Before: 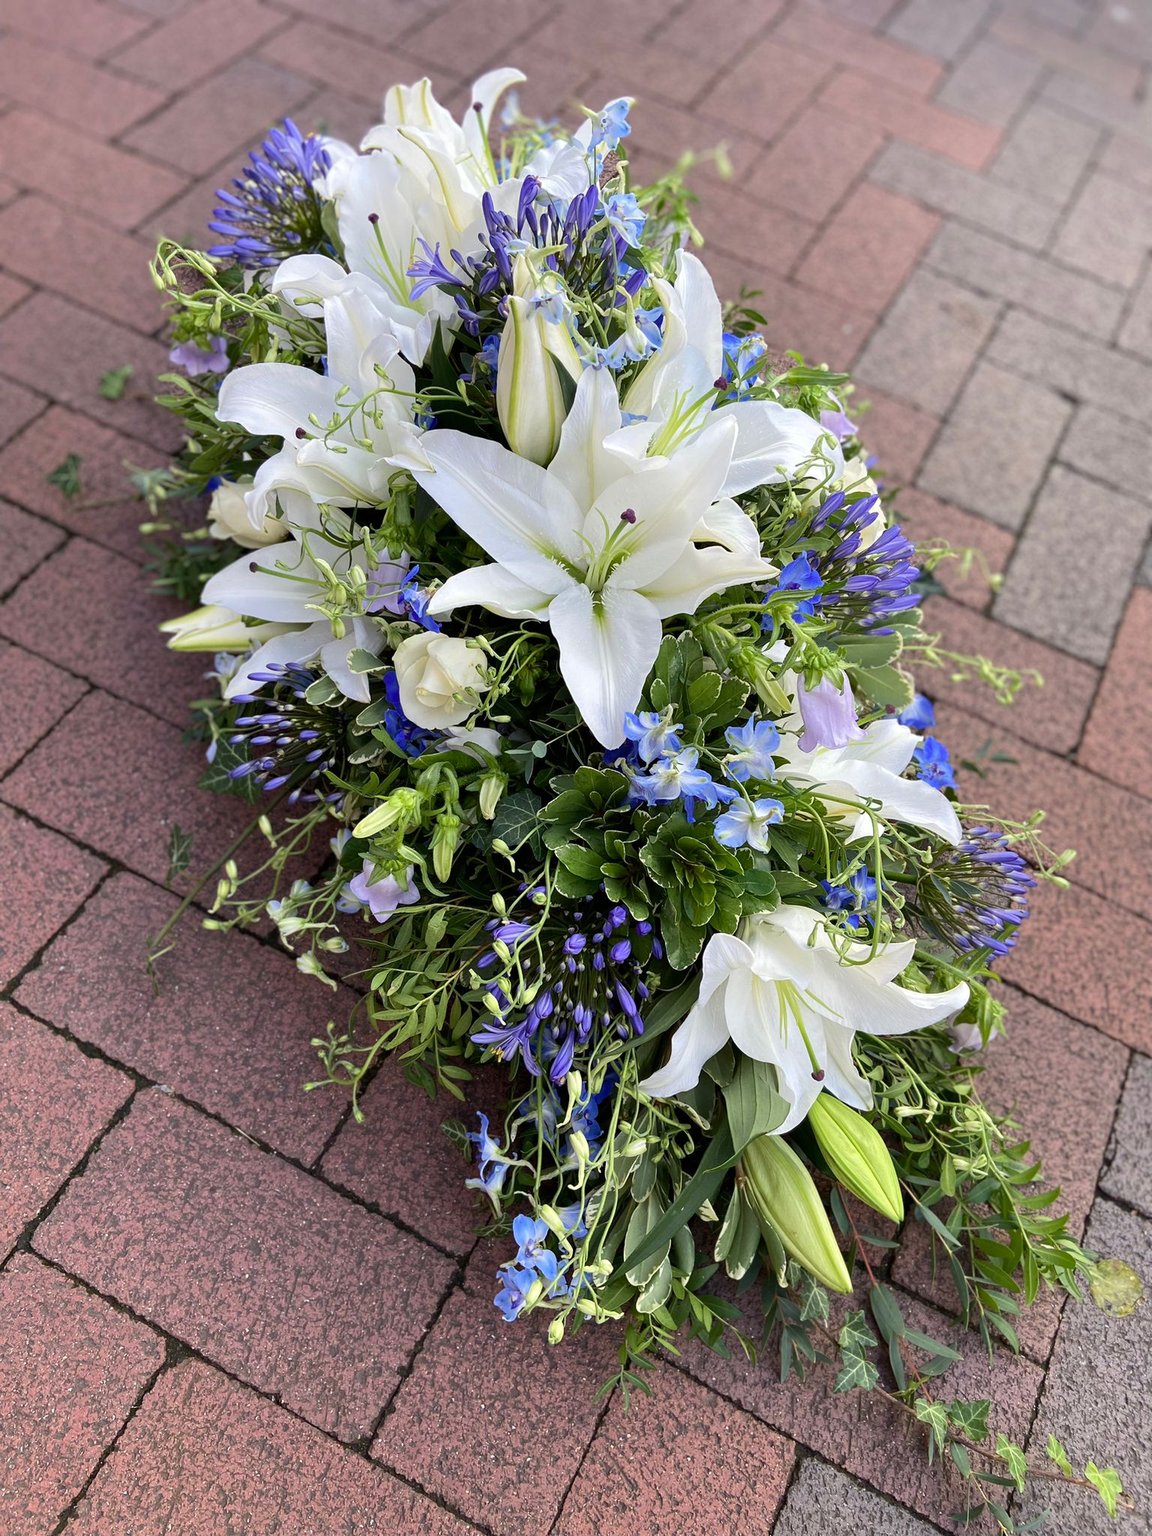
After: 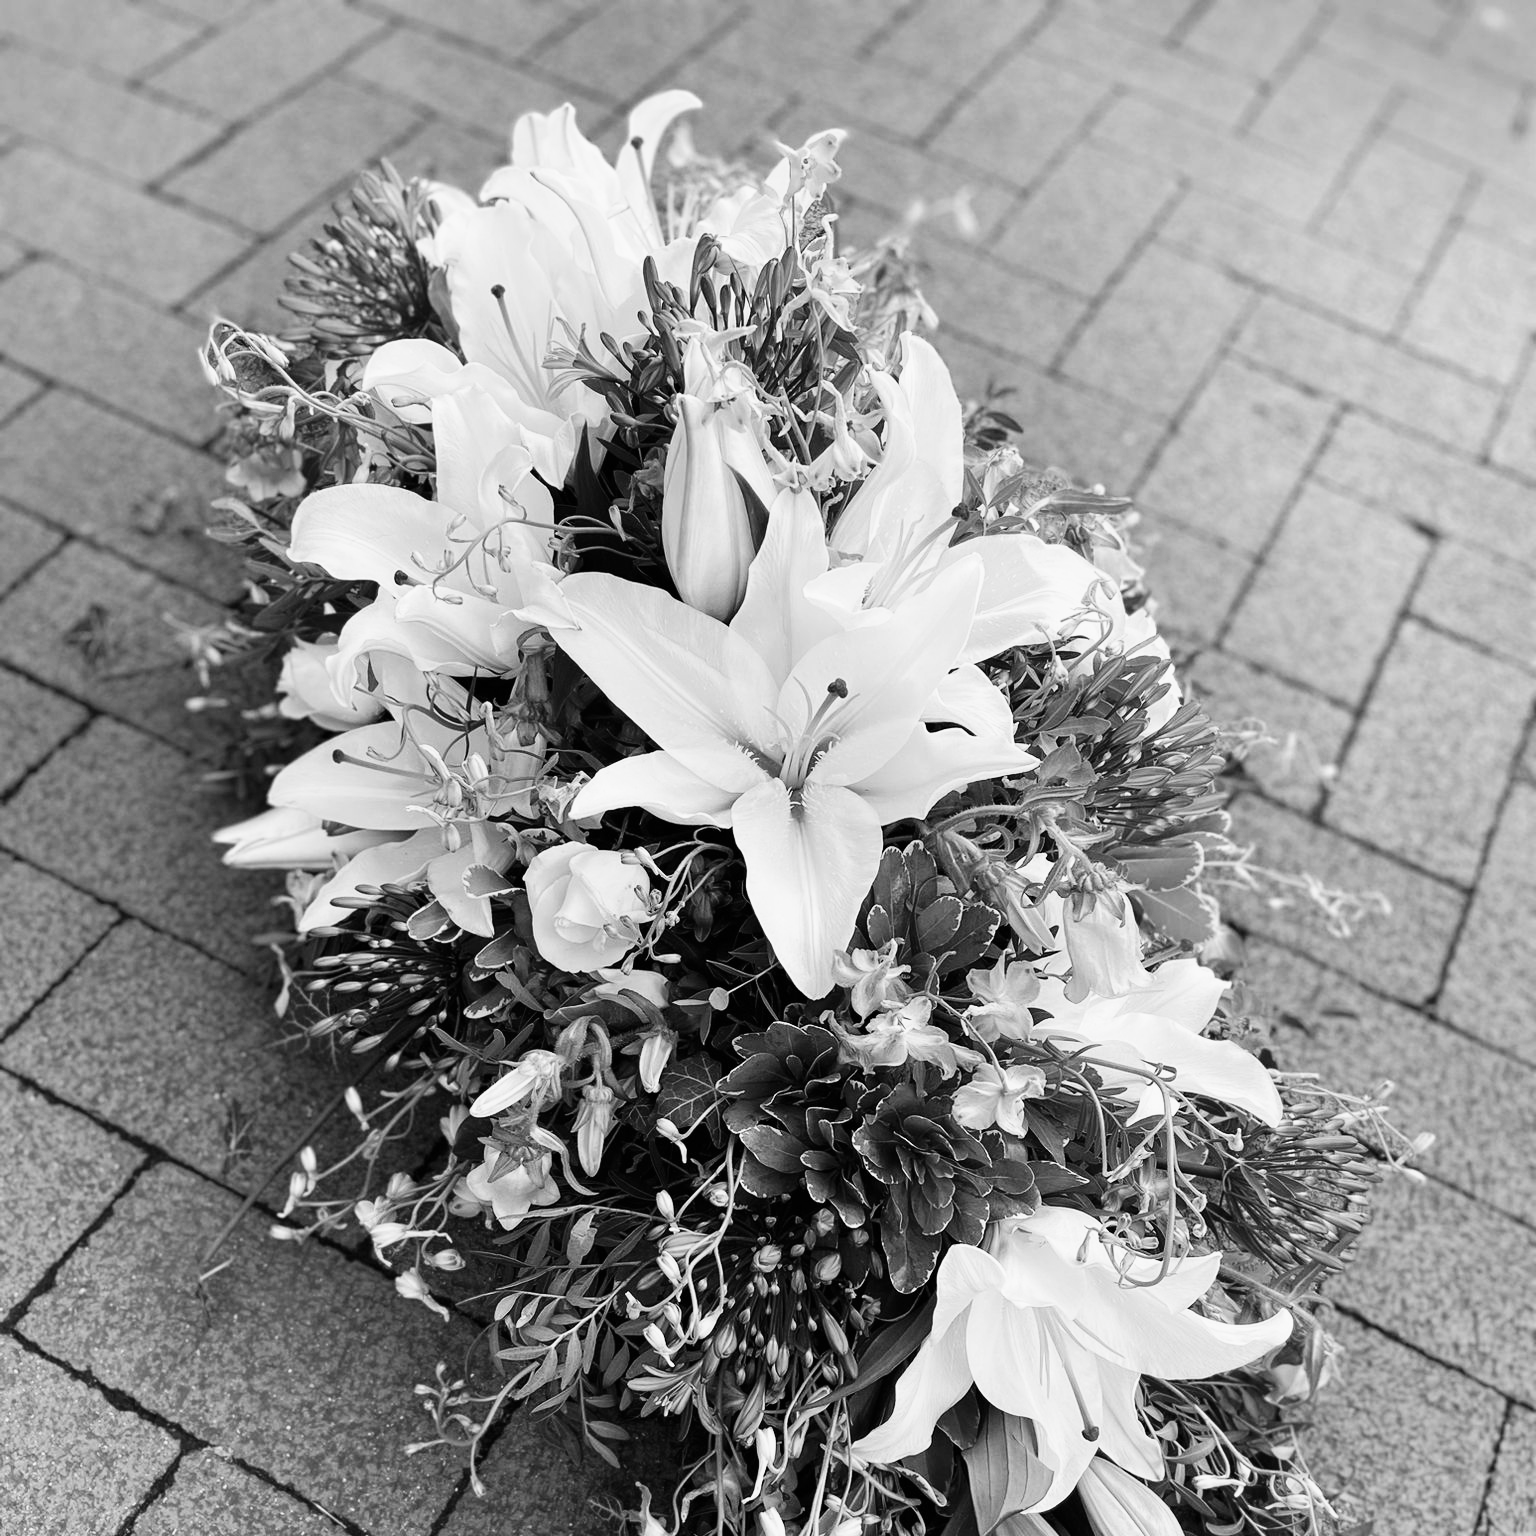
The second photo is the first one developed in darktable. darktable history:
color calibration: output gray [0.714, 0.278, 0, 0], illuminant same as pipeline (D50), adaptation XYZ, x 0.346, y 0.357, temperature 5003.25 K
tone curve: curves: ch0 [(0, 0.003) (0.044, 0.032) (0.12, 0.089) (0.19, 0.164) (0.269, 0.269) (0.473, 0.533) (0.595, 0.695) (0.718, 0.823) (0.855, 0.931) (1, 0.982)]; ch1 [(0, 0) (0.243, 0.245) (0.427, 0.387) (0.493, 0.481) (0.501, 0.5) (0.521, 0.528) (0.554, 0.586) (0.607, 0.655) (0.671, 0.735) (0.796, 0.85) (1, 1)]; ch2 [(0, 0) (0.249, 0.216) (0.357, 0.317) (0.448, 0.432) (0.478, 0.492) (0.498, 0.499) (0.517, 0.519) (0.537, 0.57) (0.569, 0.623) (0.61, 0.663) (0.706, 0.75) (0.808, 0.809) (0.991, 0.968)], preserve colors none
crop: bottom 24.978%
